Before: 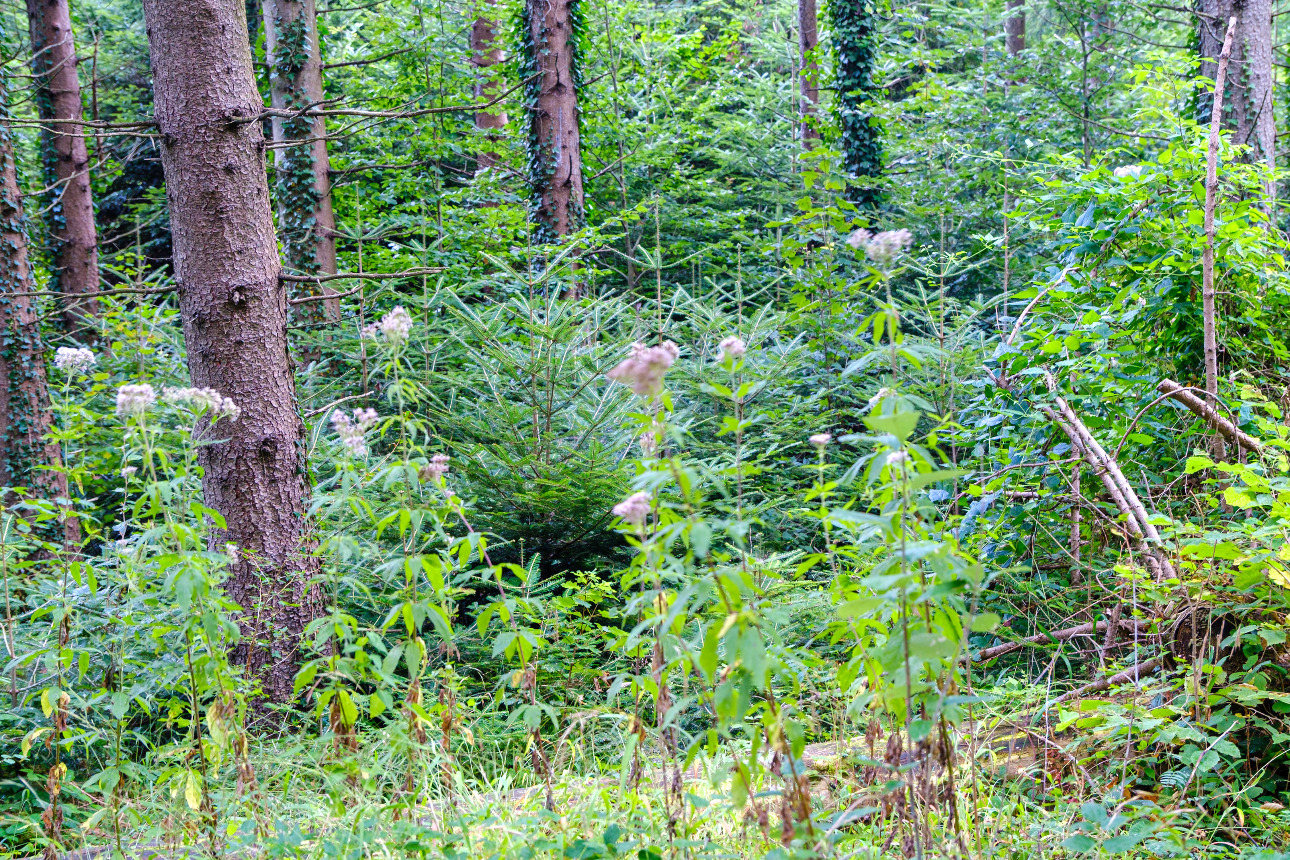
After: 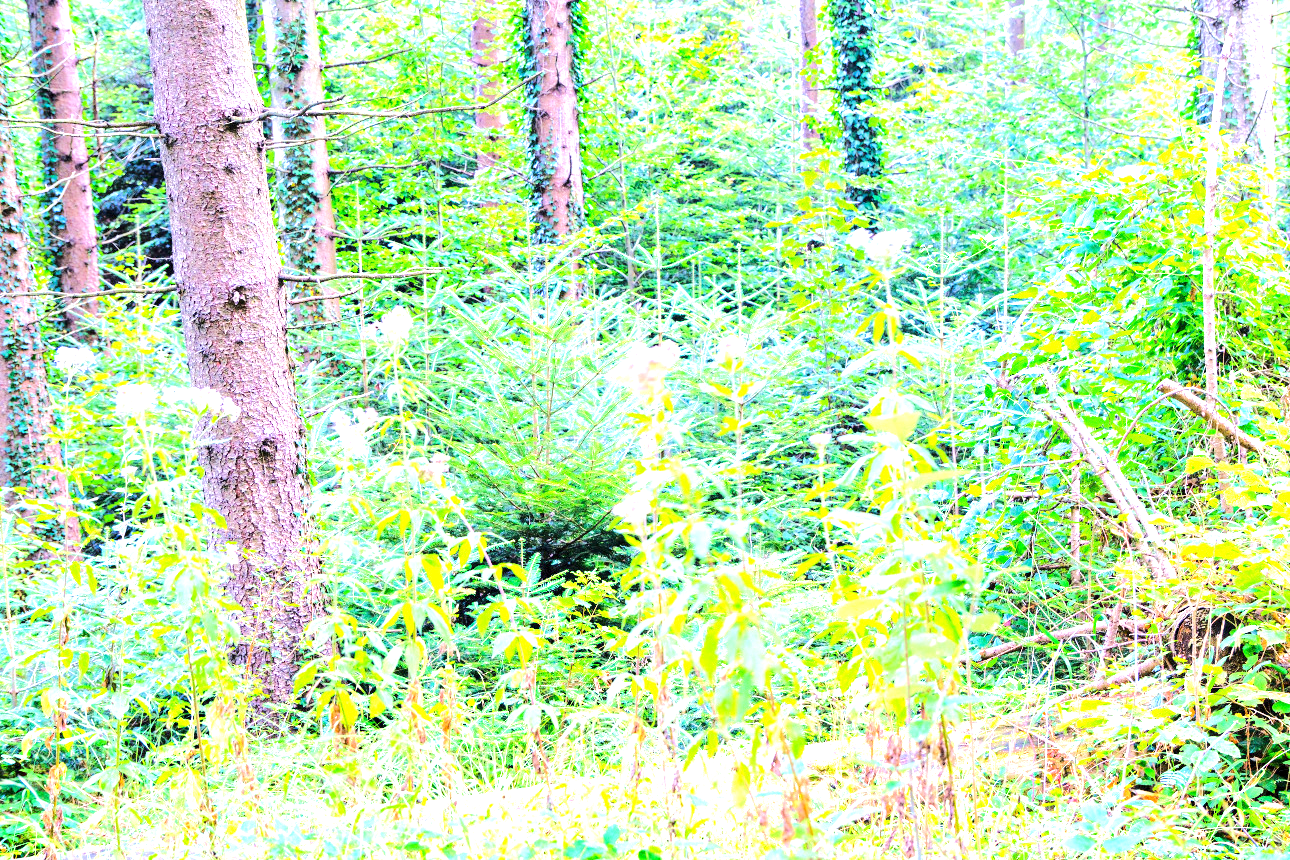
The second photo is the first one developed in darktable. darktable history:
tone equalizer: -7 EV 0.144 EV, -6 EV 0.582 EV, -5 EV 1.17 EV, -4 EV 1.35 EV, -3 EV 1.16 EV, -2 EV 0.6 EV, -1 EV 0.149 EV, edges refinement/feathering 500, mask exposure compensation -1.57 EV, preserve details no
exposure: black level correction 0.001, exposure 1.643 EV, compensate exposure bias true, compensate highlight preservation false
